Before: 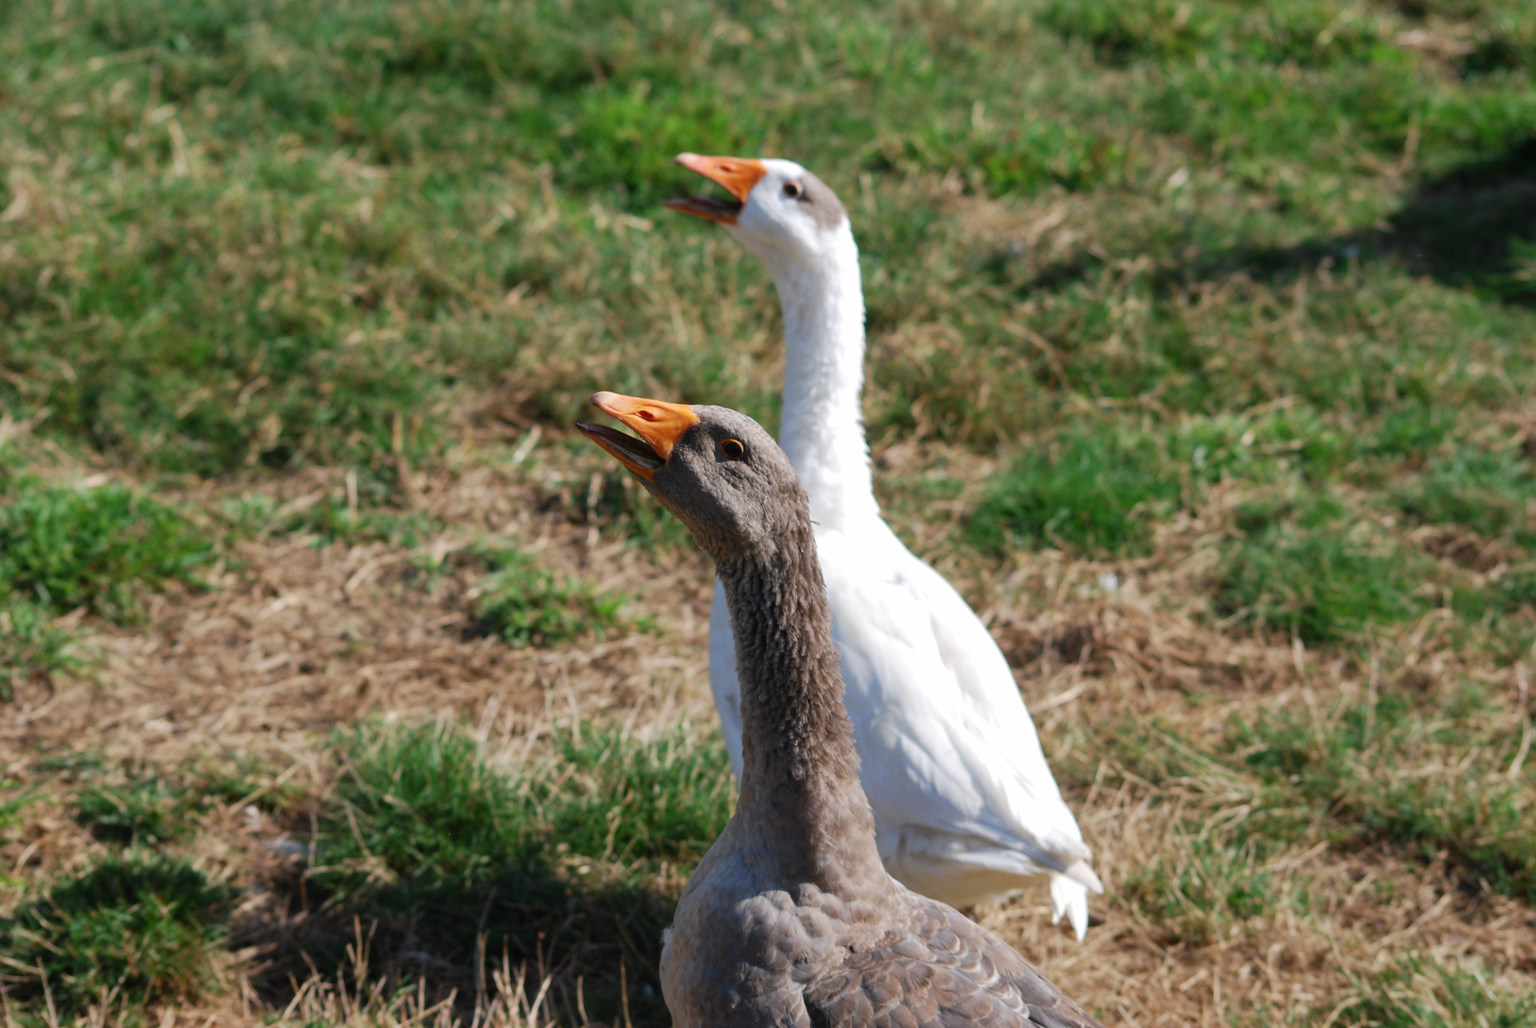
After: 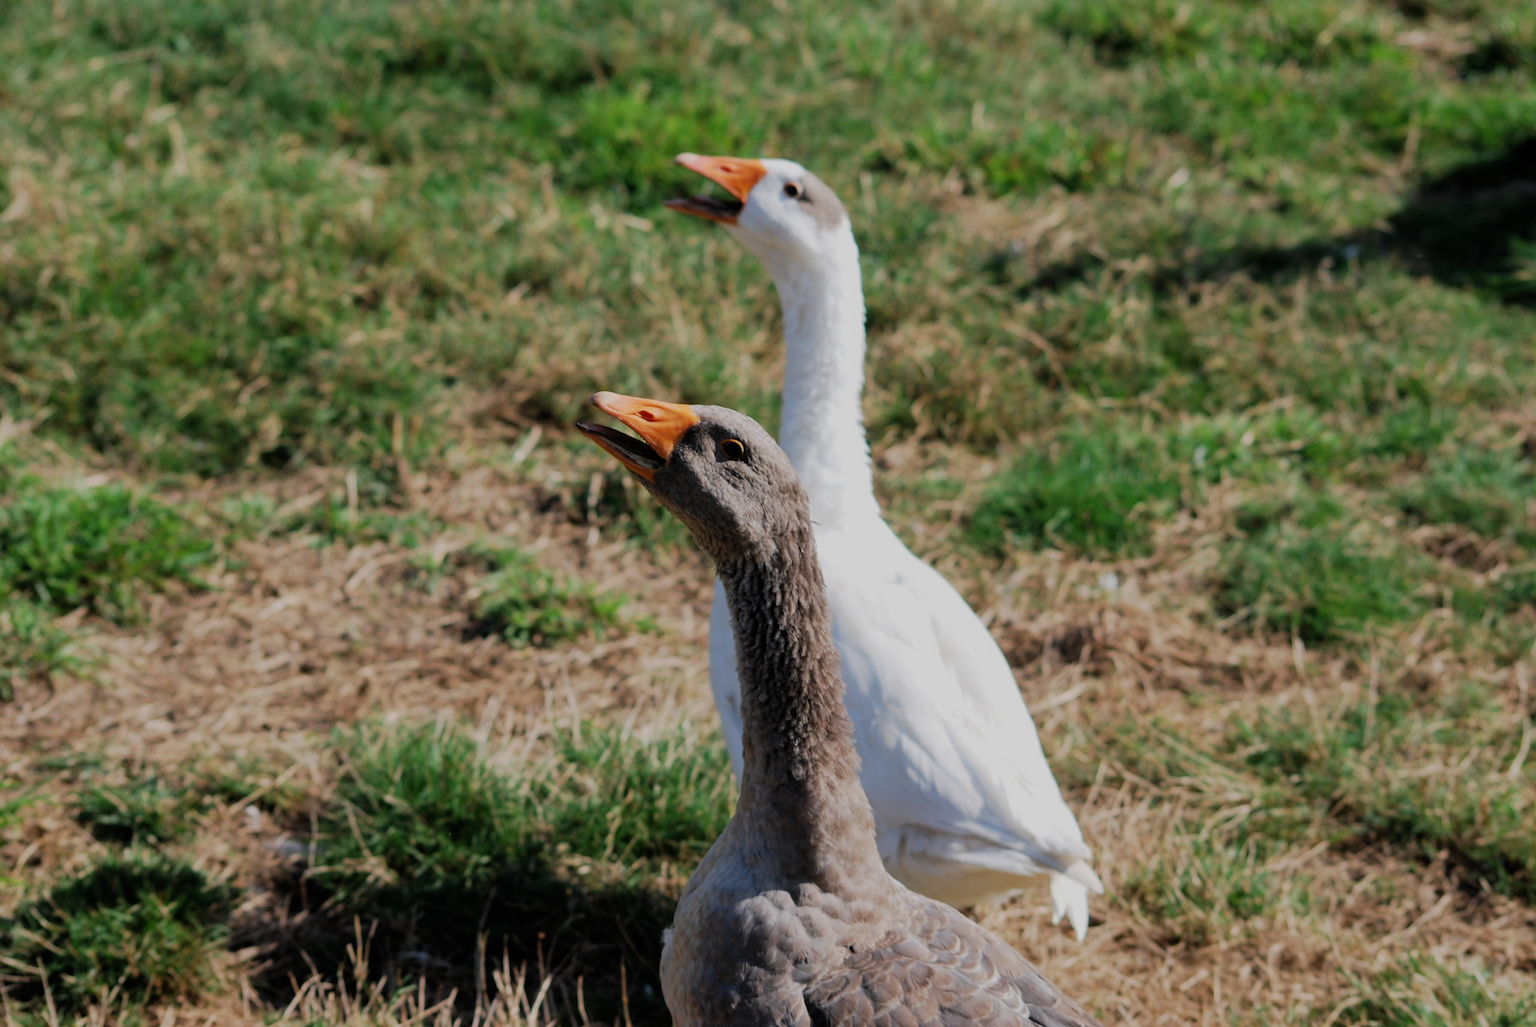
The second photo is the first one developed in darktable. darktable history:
tone equalizer: edges refinement/feathering 500, mask exposure compensation -1.57 EV, preserve details guided filter
filmic rgb: black relative exposure -7.34 EV, white relative exposure 5.07 EV, hardness 3.2
